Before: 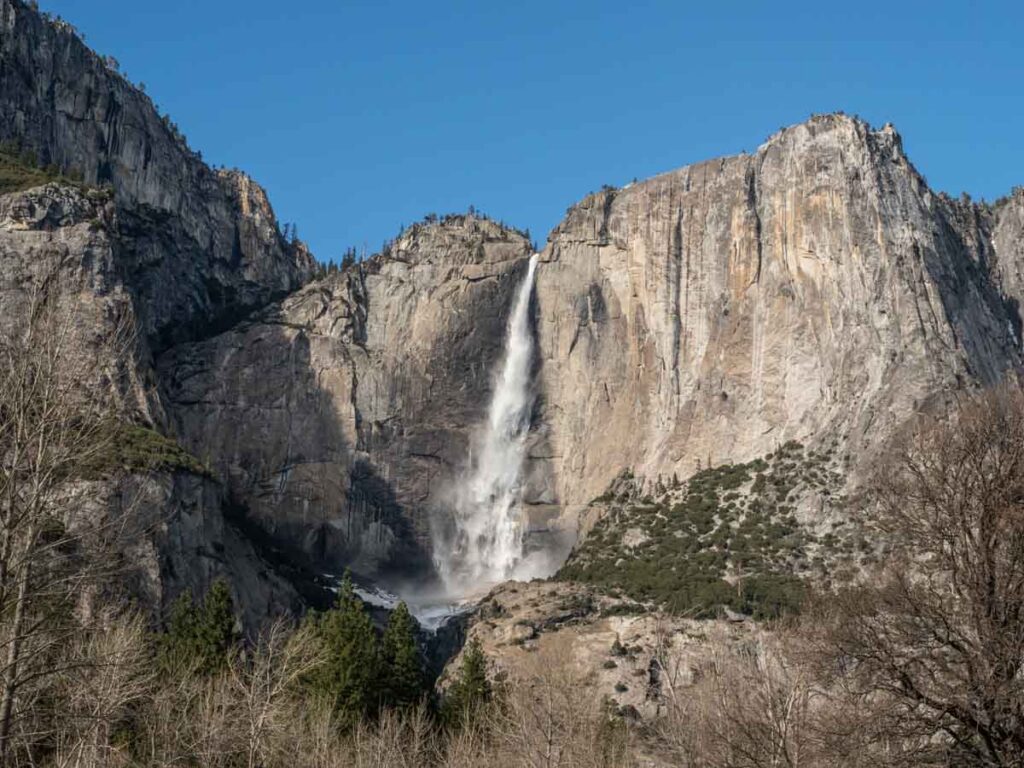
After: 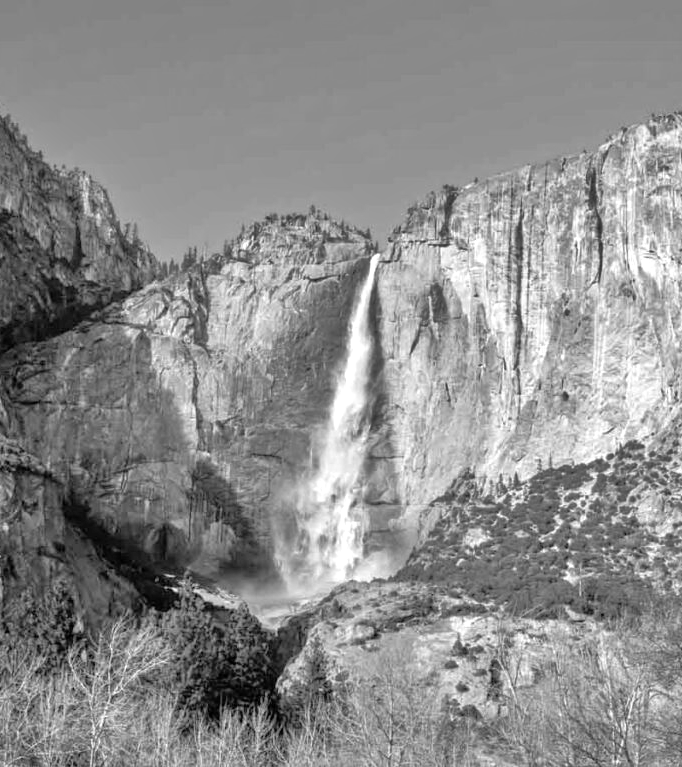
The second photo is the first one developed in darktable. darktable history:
shadows and highlights: soften with gaussian
monochrome: a -6.99, b 35.61, size 1.4
exposure: black level correction 0.001, exposure 0.5 EV, compensate exposure bias true, compensate highlight preservation false
crop and rotate: left 15.546%, right 17.787%
tone equalizer: -7 EV 0.15 EV, -6 EV 0.6 EV, -5 EV 1.15 EV, -4 EV 1.33 EV, -3 EV 1.15 EV, -2 EV 0.6 EV, -1 EV 0.15 EV, mask exposure compensation -0.5 EV
